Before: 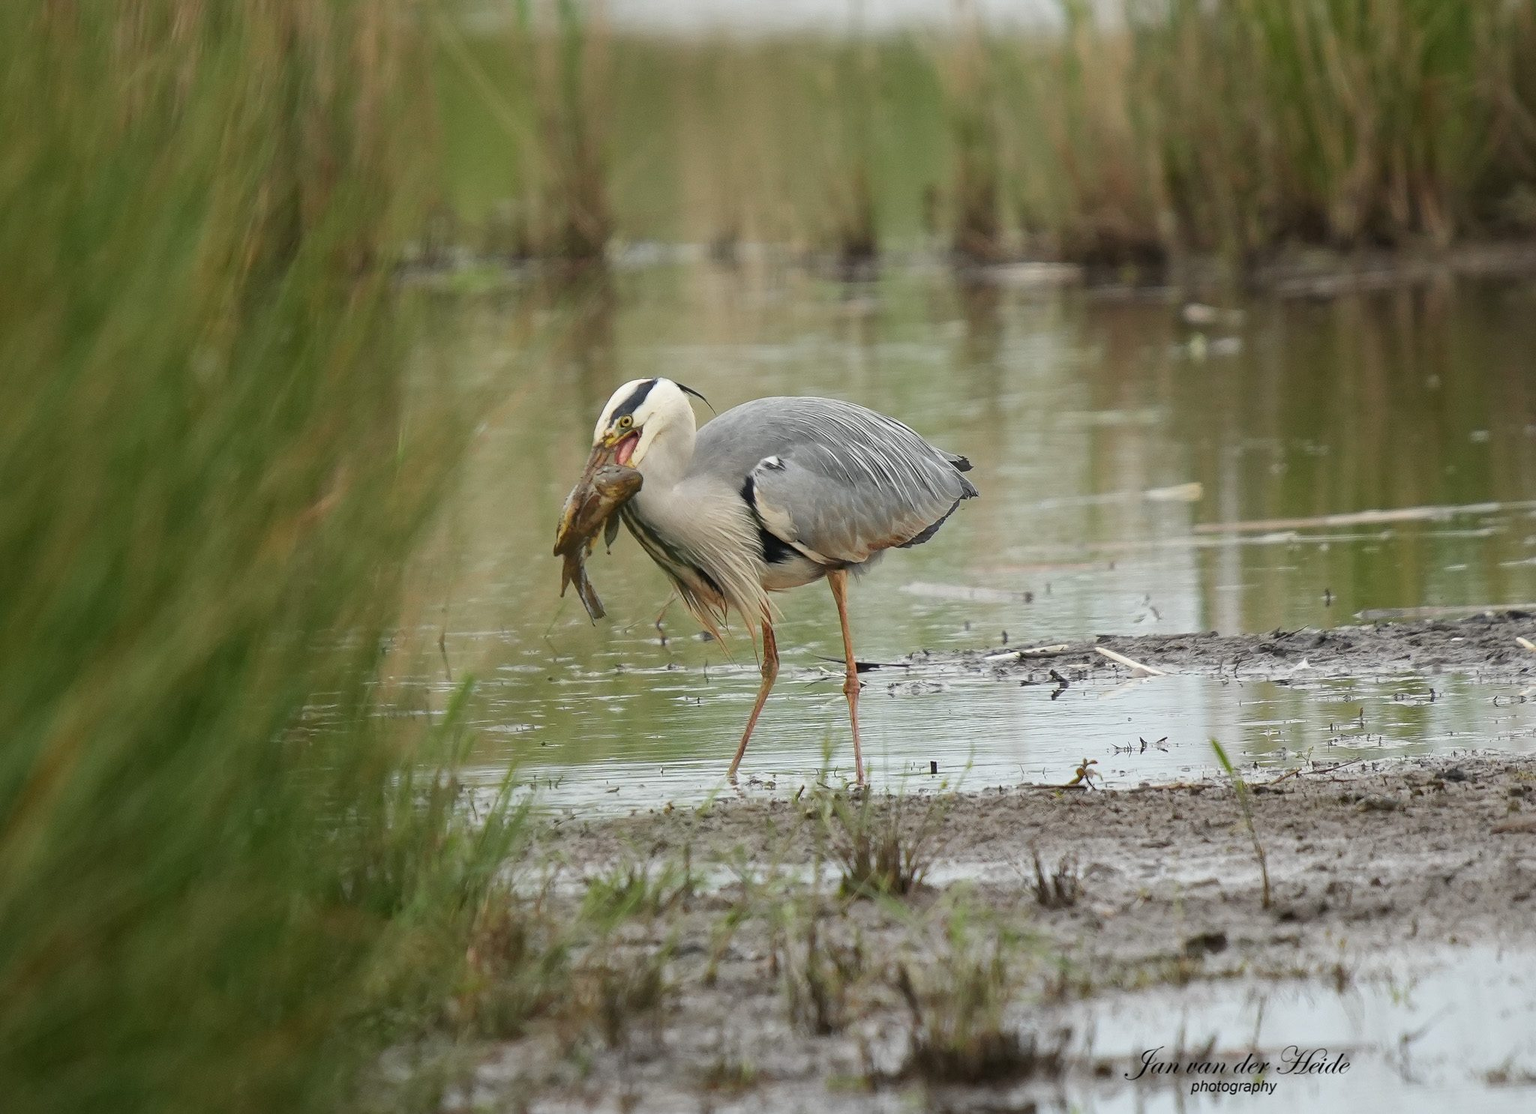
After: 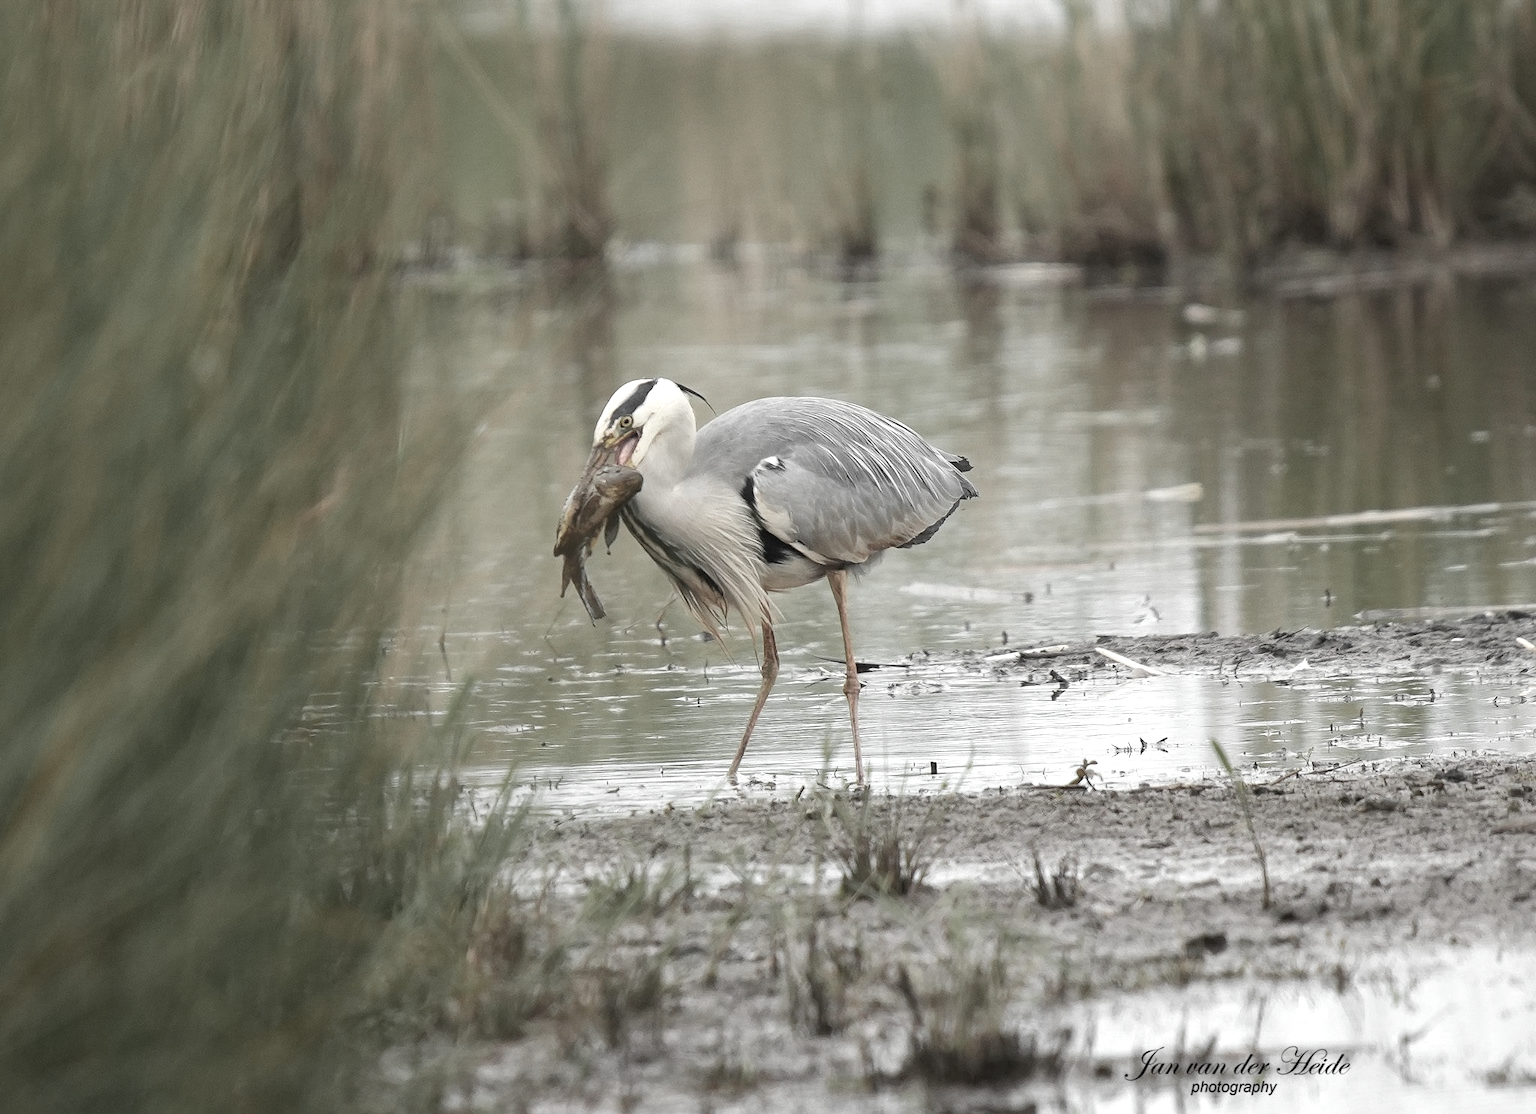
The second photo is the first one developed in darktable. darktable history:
color zones: curves: ch0 [(0, 0.613) (0.01, 0.613) (0.245, 0.448) (0.498, 0.529) (0.642, 0.665) (0.879, 0.777) (0.99, 0.613)]; ch1 [(0, 0.035) (0.121, 0.189) (0.259, 0.197) (0.415, 0.061) (0.589, 0.022) (0.732, 0.022) (0.857, 0.026) (0.991, 0.053)]
exposure: black level correction 0, exposure 0.499 EV, compensate highlight preservation false
